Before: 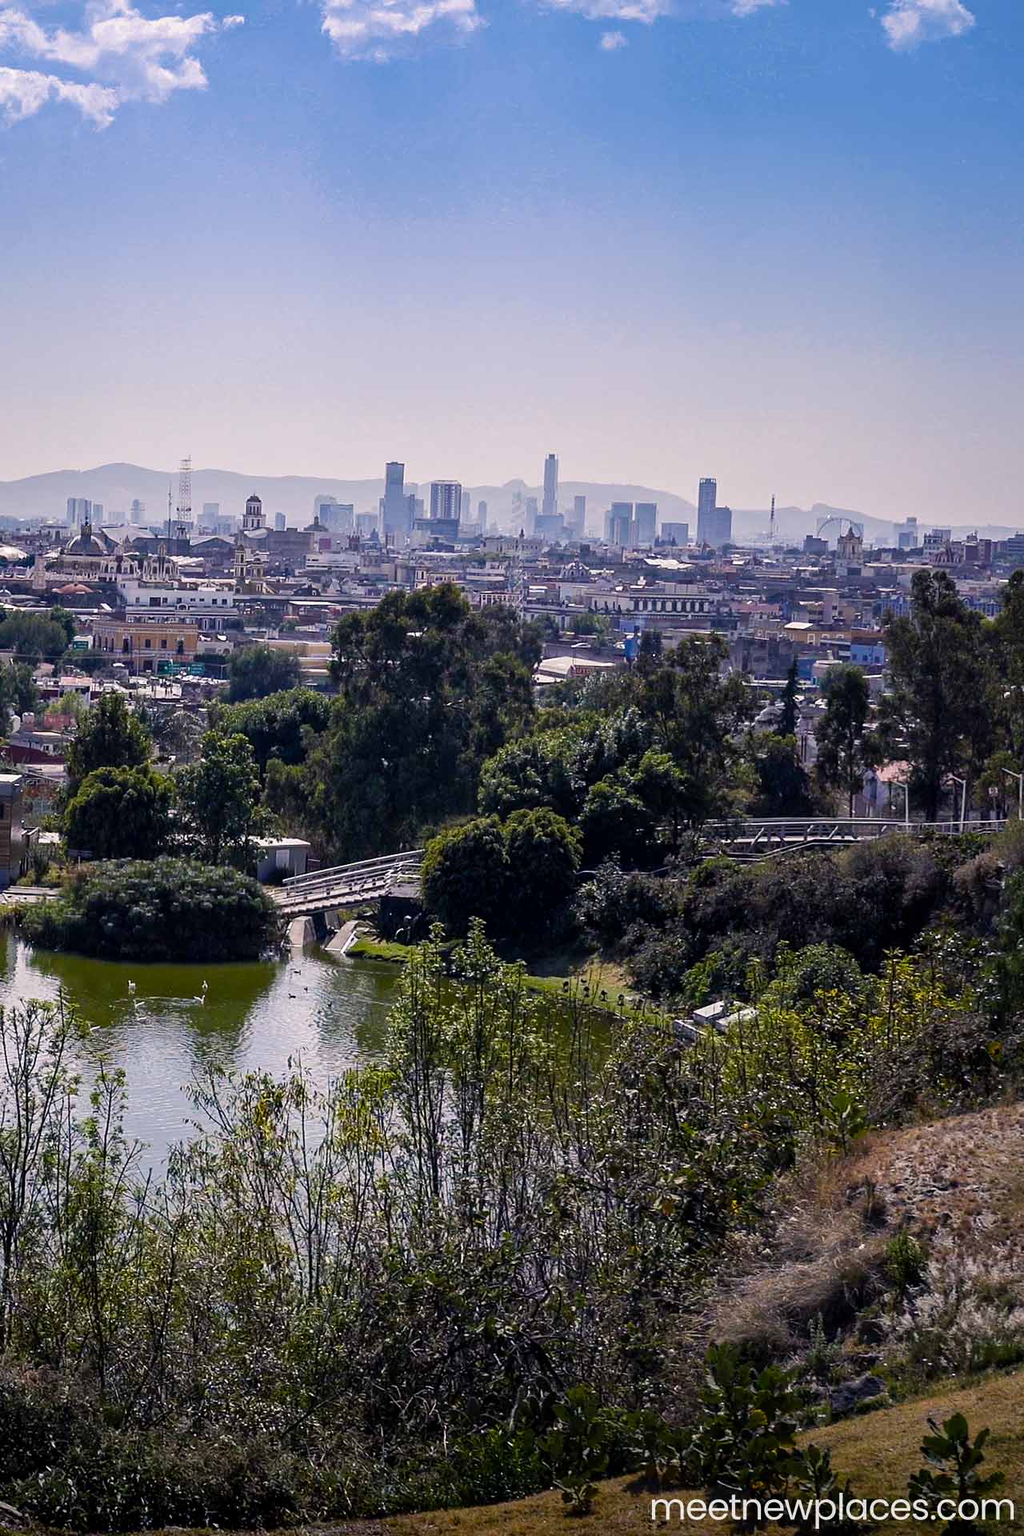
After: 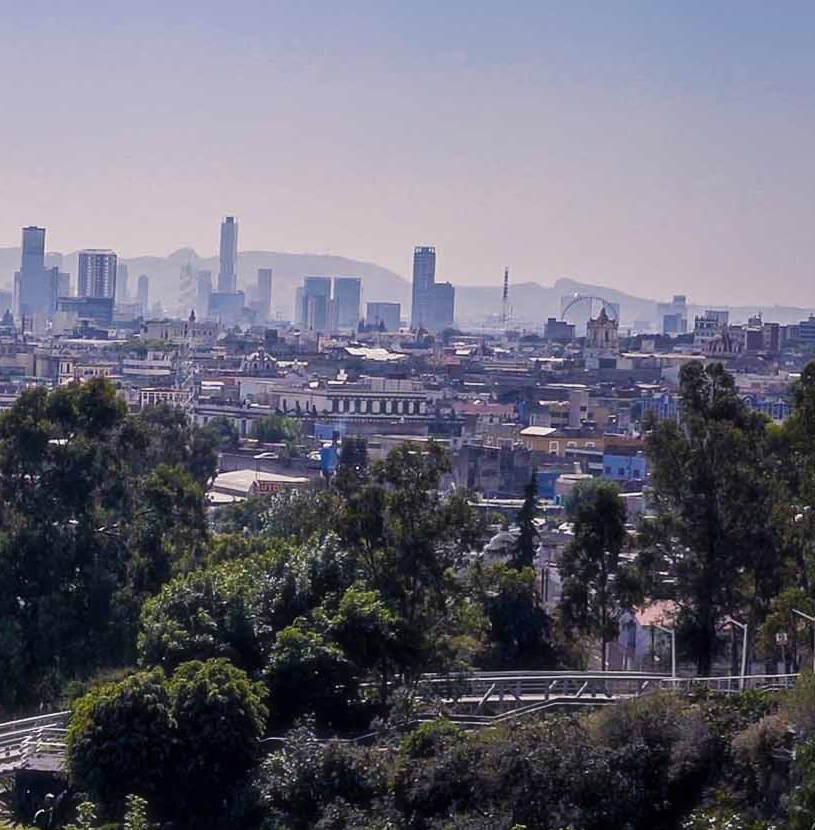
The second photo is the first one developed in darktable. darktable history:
haze removal: strength -0.05
crop: left 36.005%, top 18.293%, right 0.31%, bottom 38.444%
shadows and highlights: shadows 25, white point adjustment -3, highlights -30
